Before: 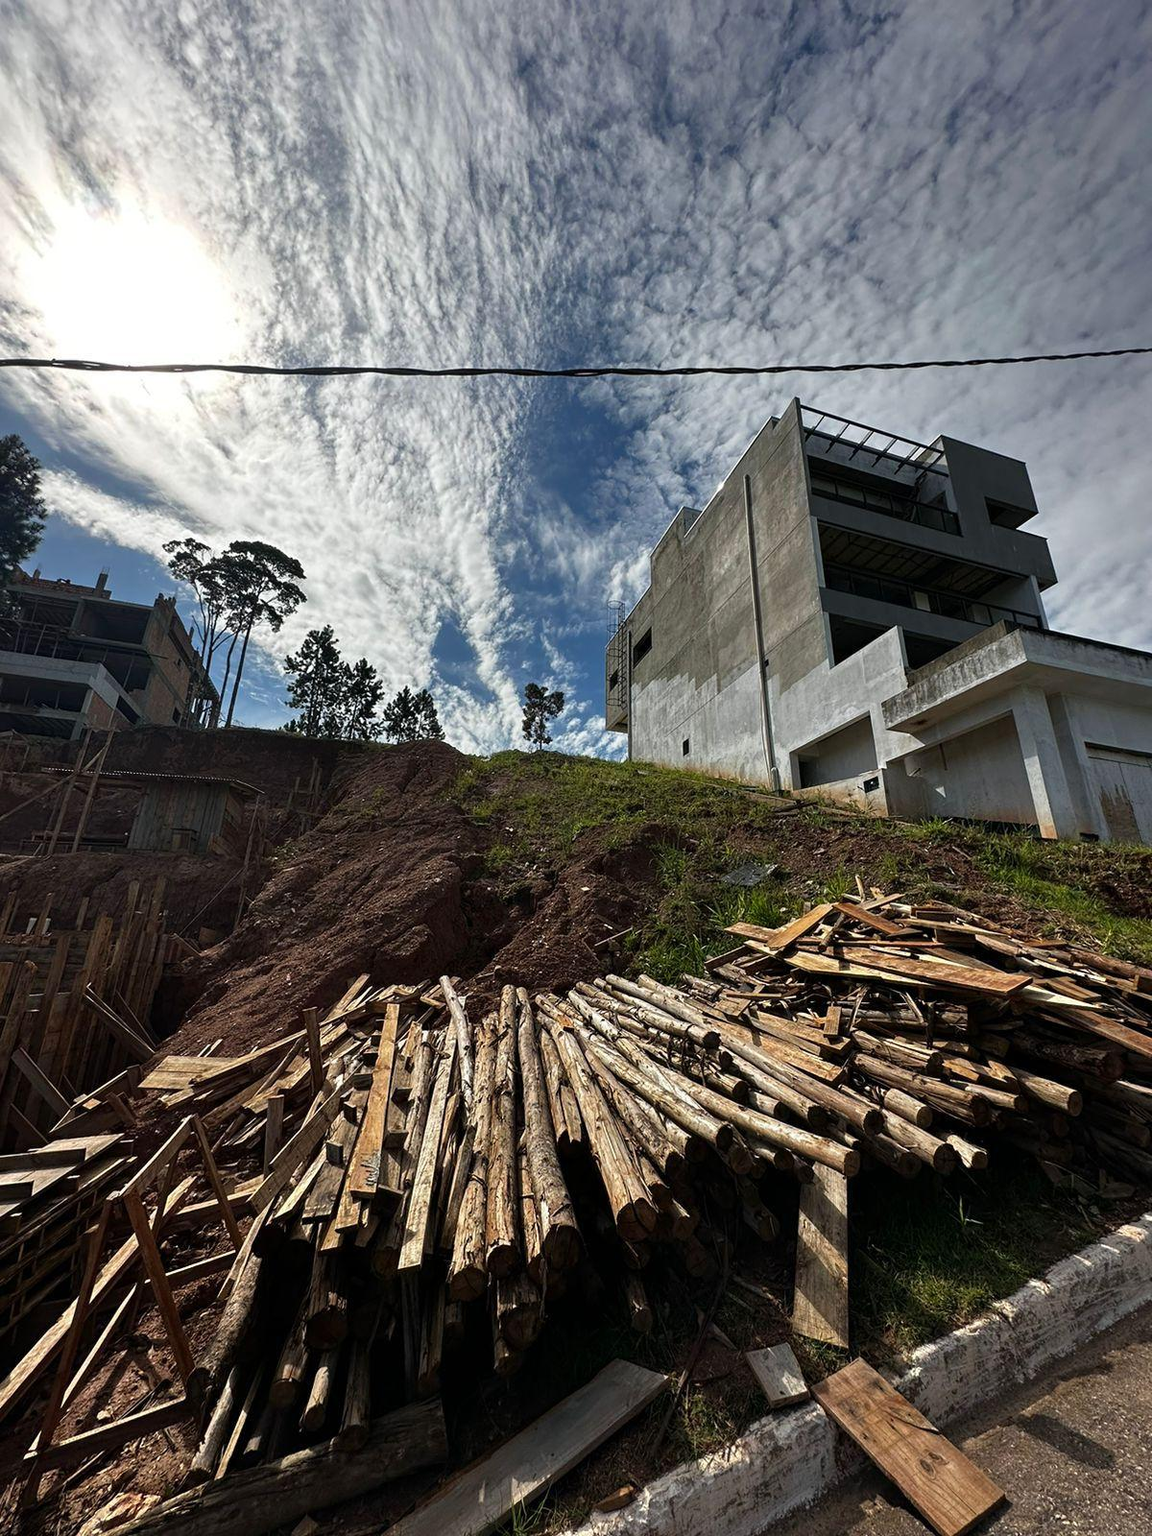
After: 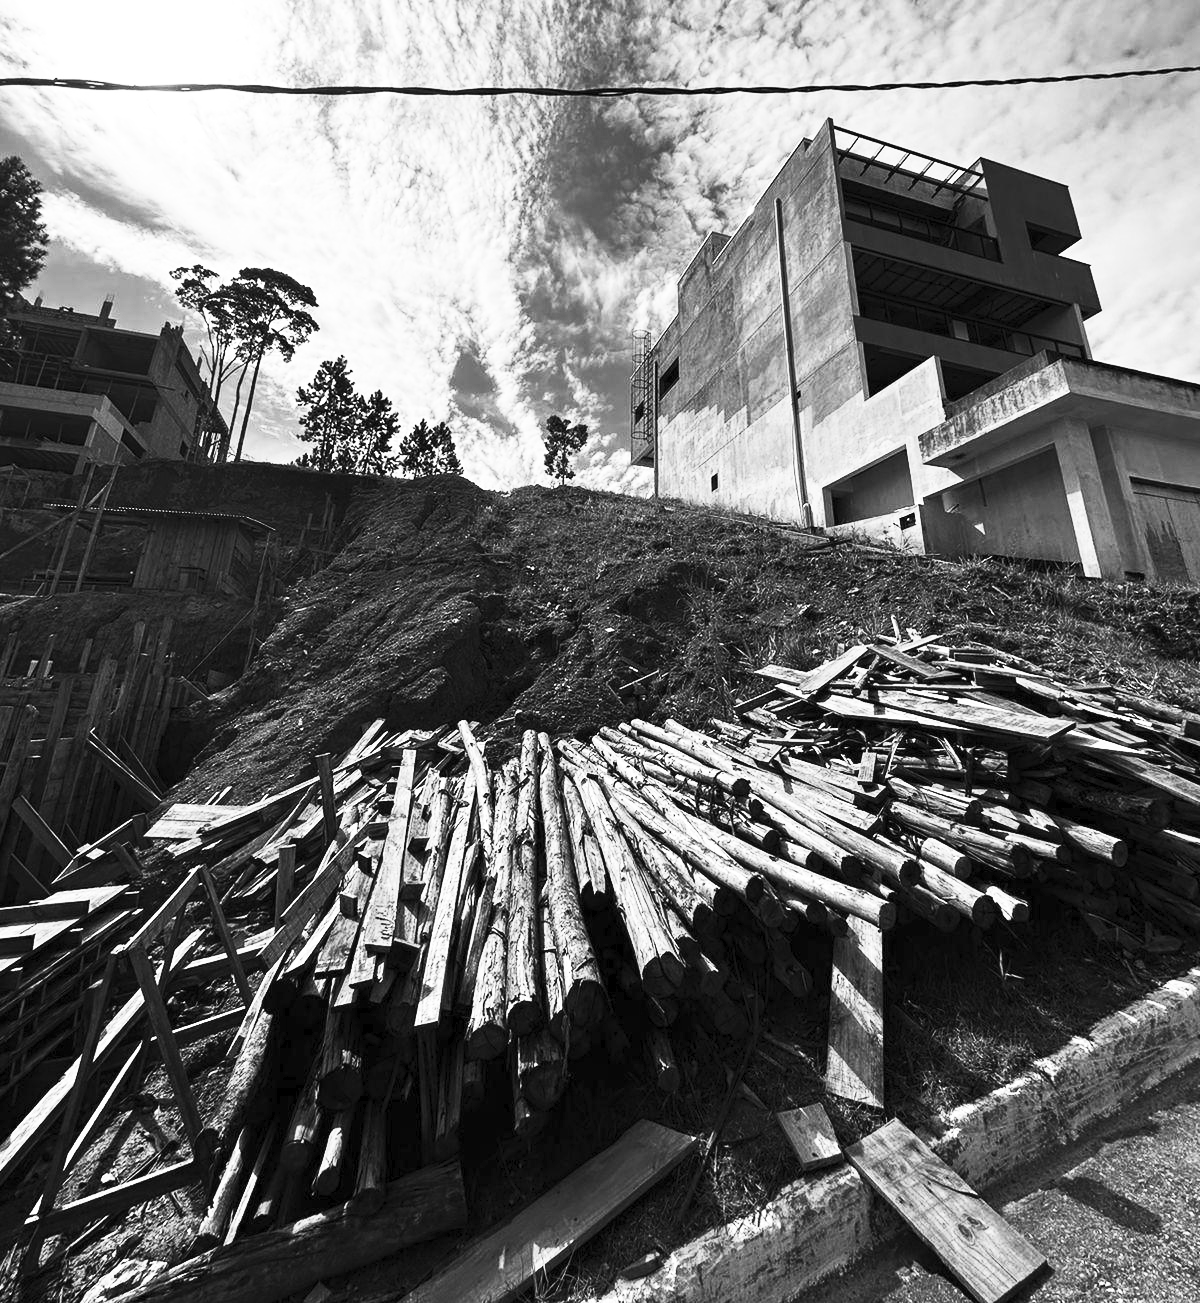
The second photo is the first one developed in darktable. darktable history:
contrast brightness saturation: contrast 0.53, brightness 0.47, saturation -1
crop and rotate: top 18.507%
